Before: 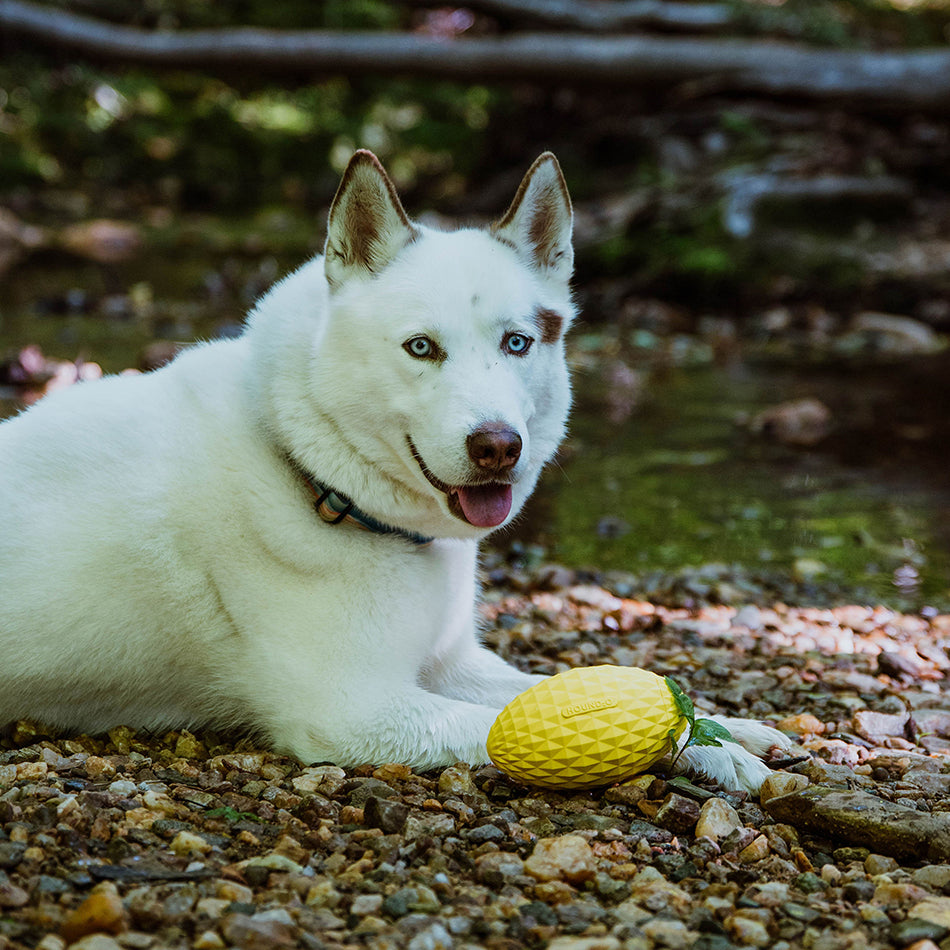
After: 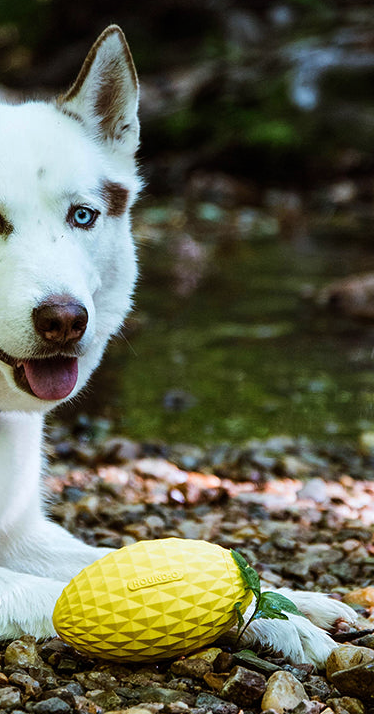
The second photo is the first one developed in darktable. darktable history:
tone equalizer: -8 EV -0.417 EV, -7 EV -0.389 EV, -6 EV -0.333 EV, -5 EV -0.222 EV, -3 EV 0.222 EV, -2 EV 0.333 EV, -1 EV 0.389 EV, +0 EV 0.417 EV, edges refinement/feathering 500, mask exposure compensation -1.57 EV, preserve details no
crop: left 45.721%, top 13.393%, right 14.118%, bottom 10.01%
